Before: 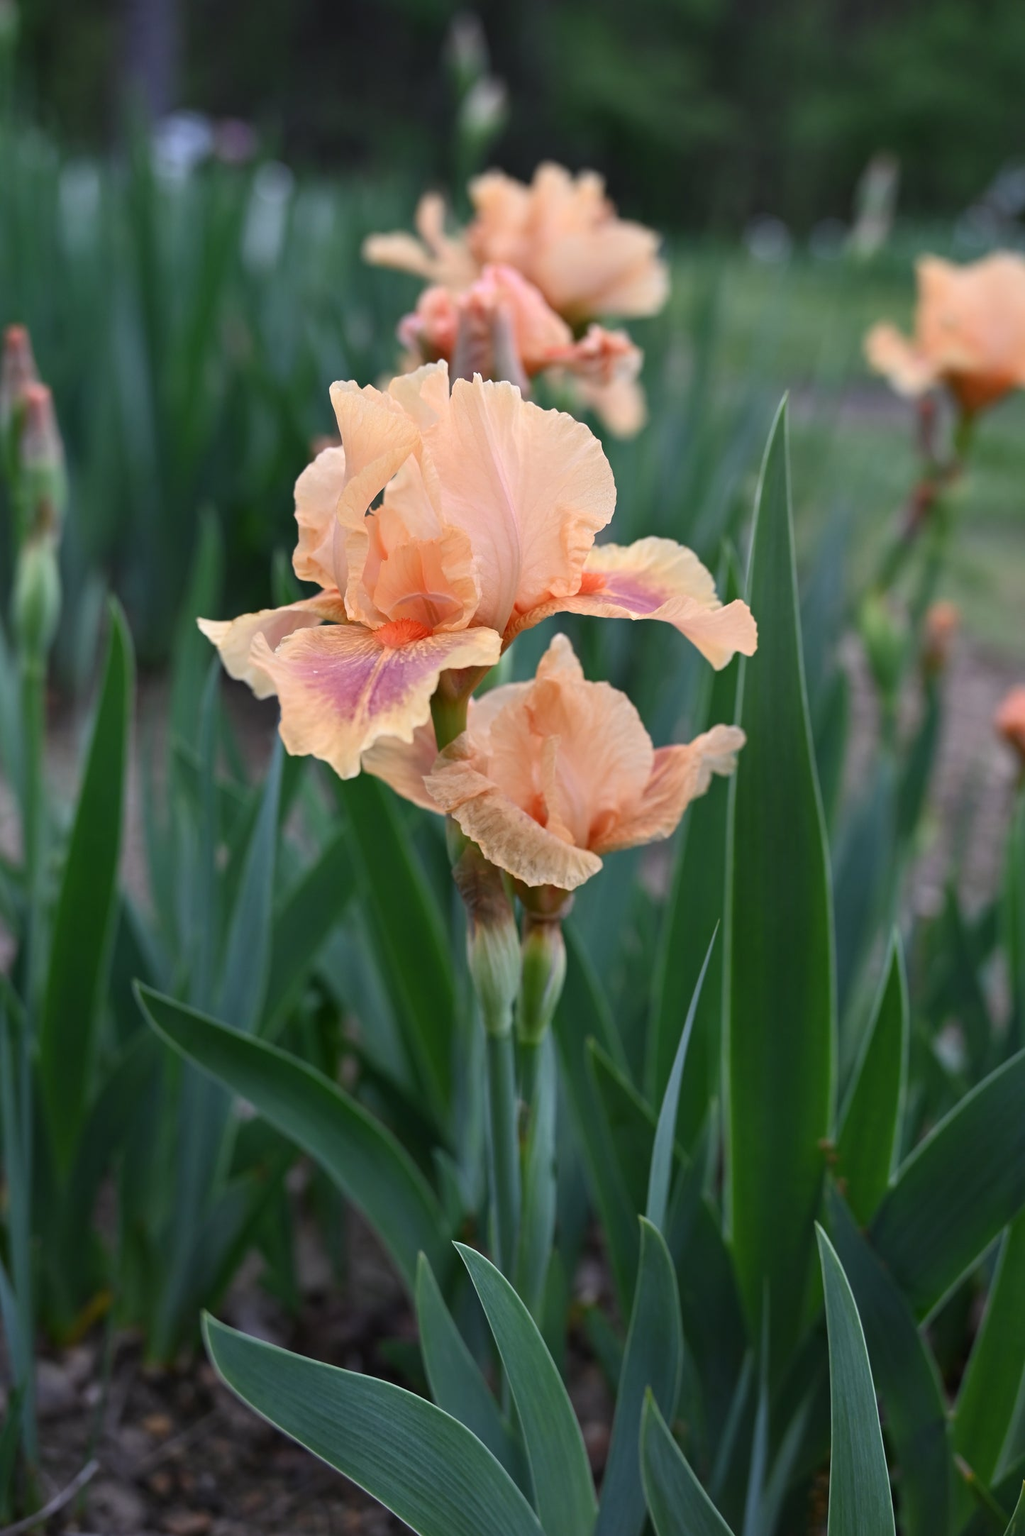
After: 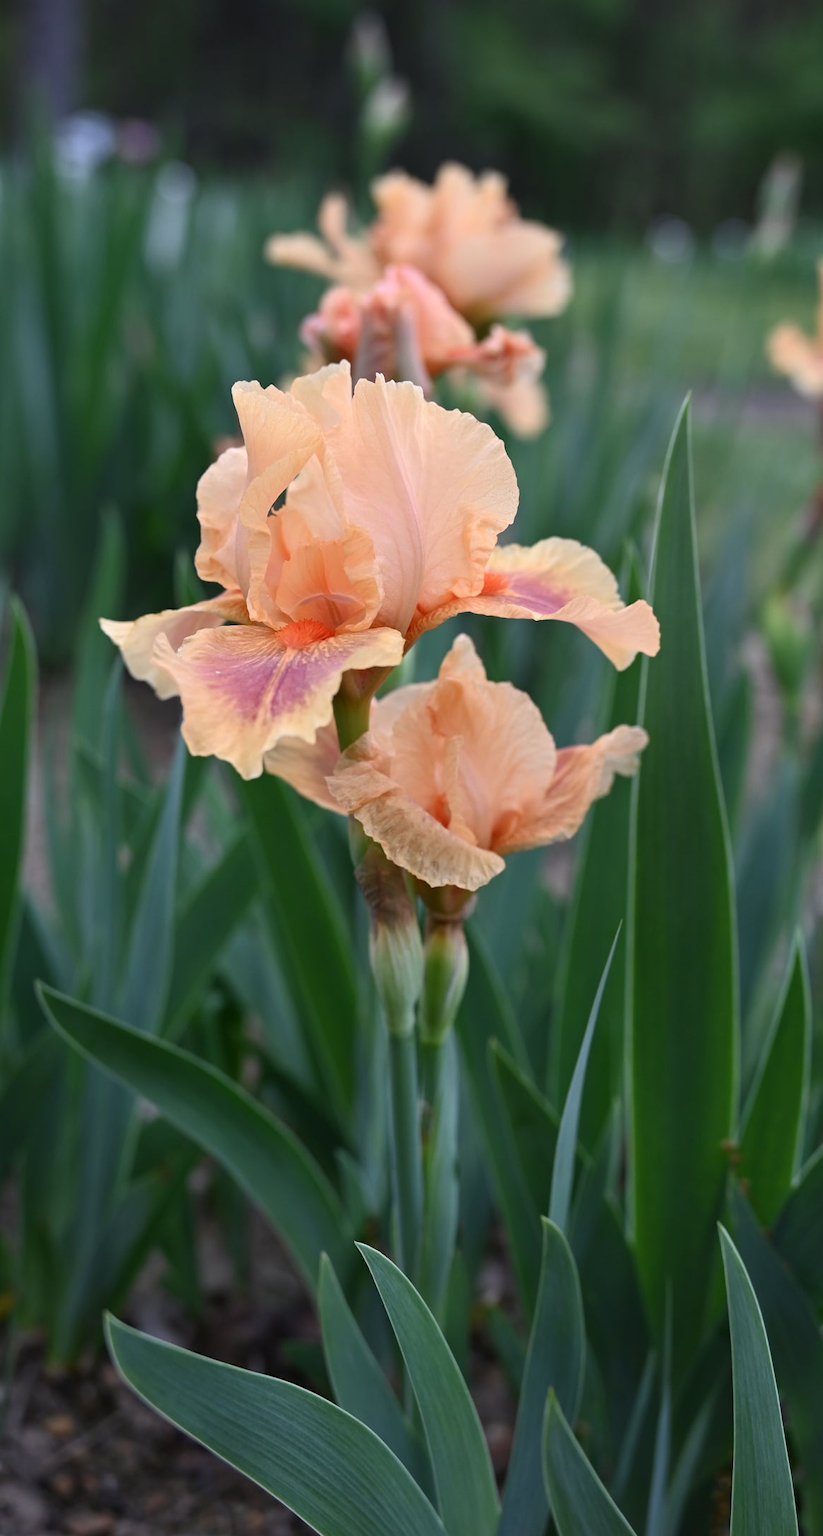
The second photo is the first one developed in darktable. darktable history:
crop and rotate: left 9.575%, right 10.115%
